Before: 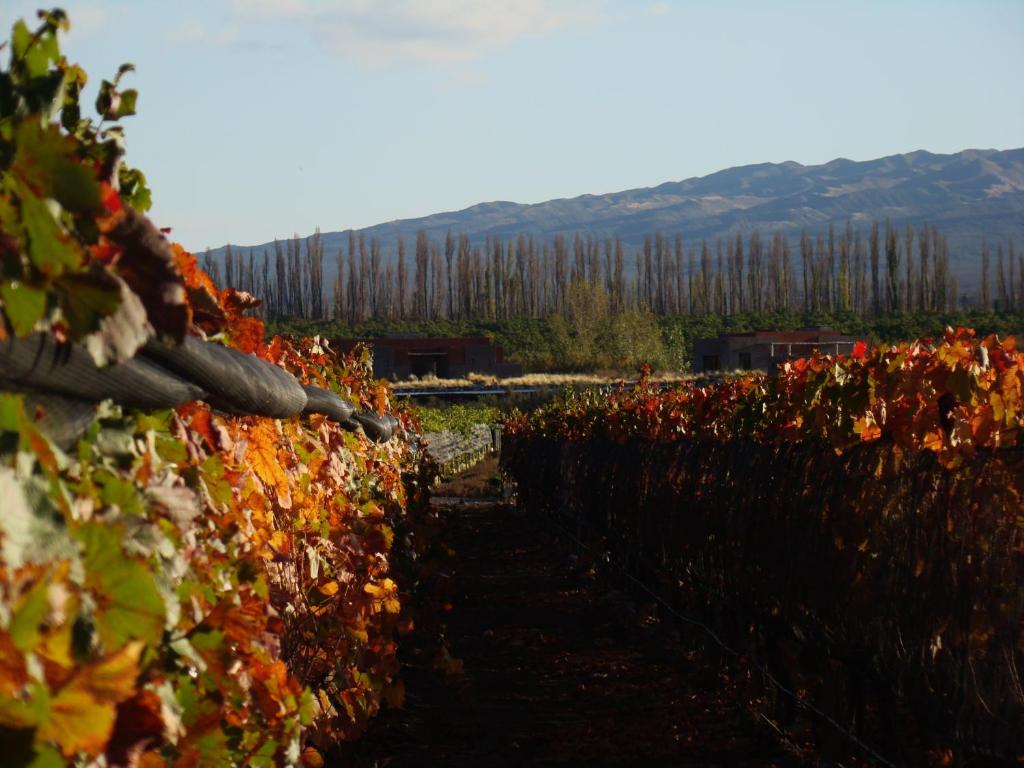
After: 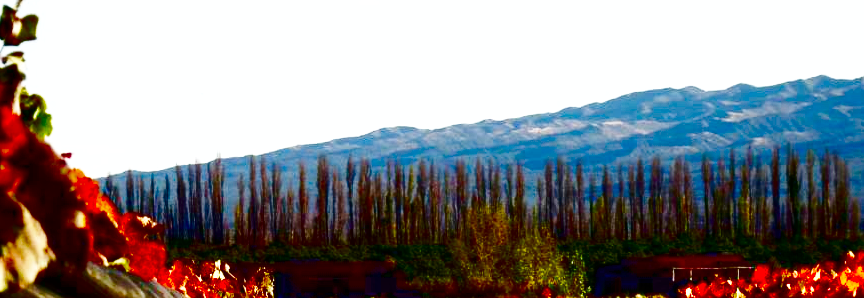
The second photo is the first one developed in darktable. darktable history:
exposure: black level correction -0.002, exposure 0.544 EV, compensate highlight preservation false
shadows and highlights: white point adjustment 0.898, soften with gaussian
crop and rotate: left 9.682%, top 9.777%, right 5.891%, bottom 51.318%
color correction: highlights a* 0.007, highlights b* -0.223
contrast brightness saturation: brightness -0.996, saturation 0.996
base curve: curves: ch0 [(0, 0) (0.007, 0.004) (0.027, 0.03) (0.046, 0.07) (0.207, 0.54) (0.442, 0.872) (0.673, 0.972) (1, 1)], preserve colors none
